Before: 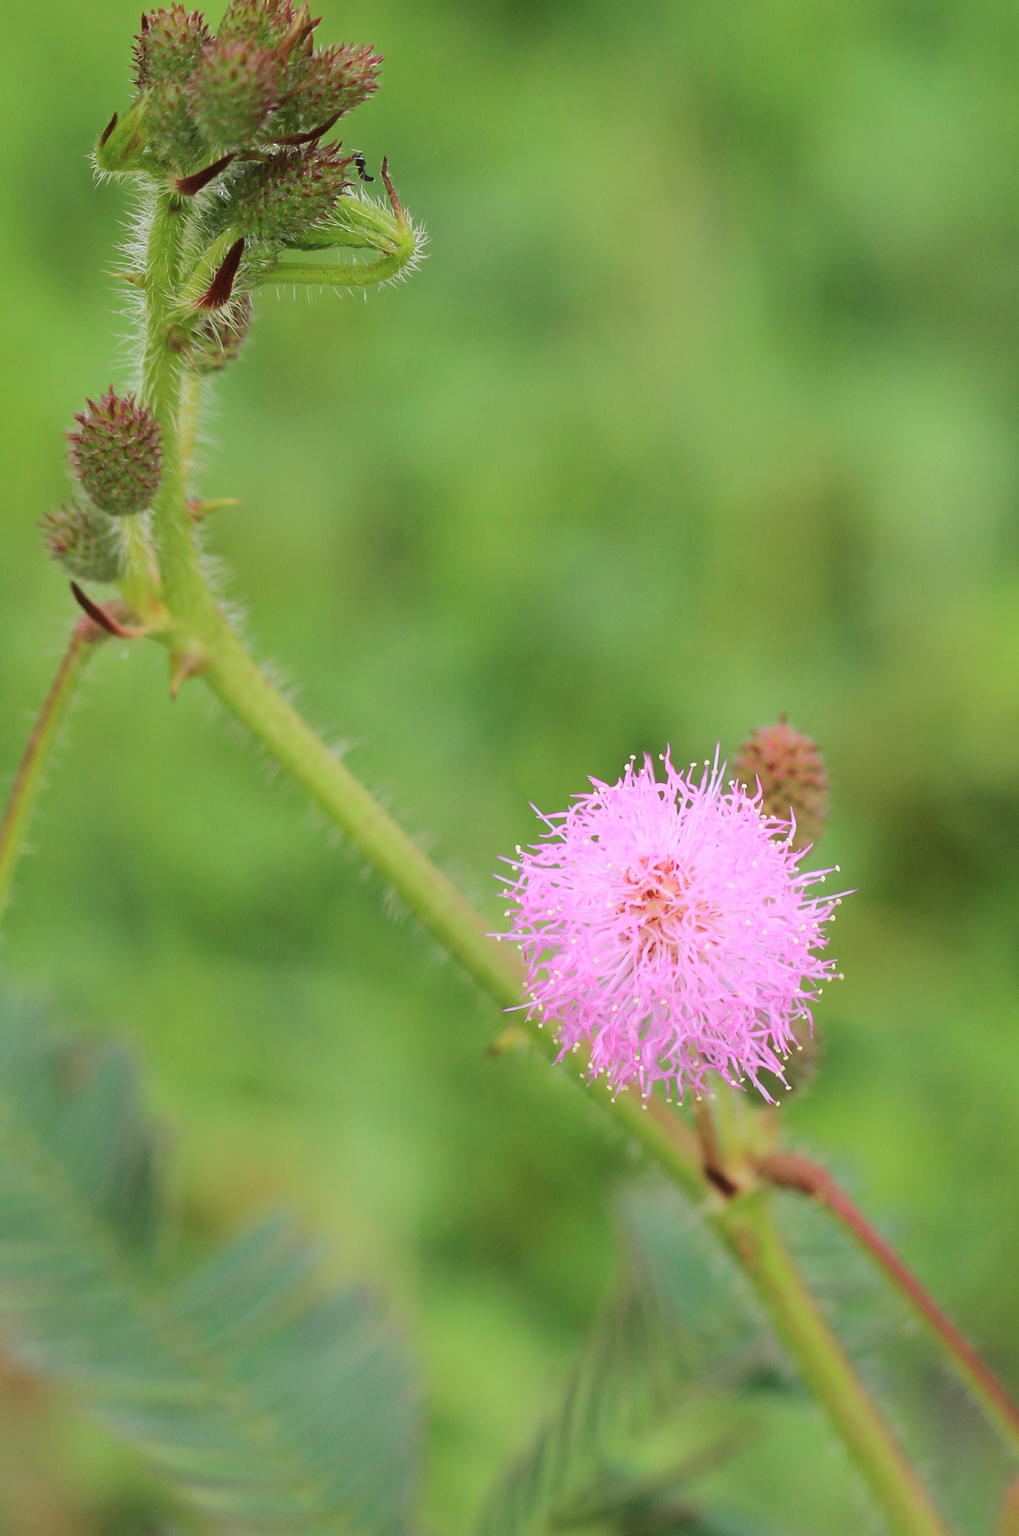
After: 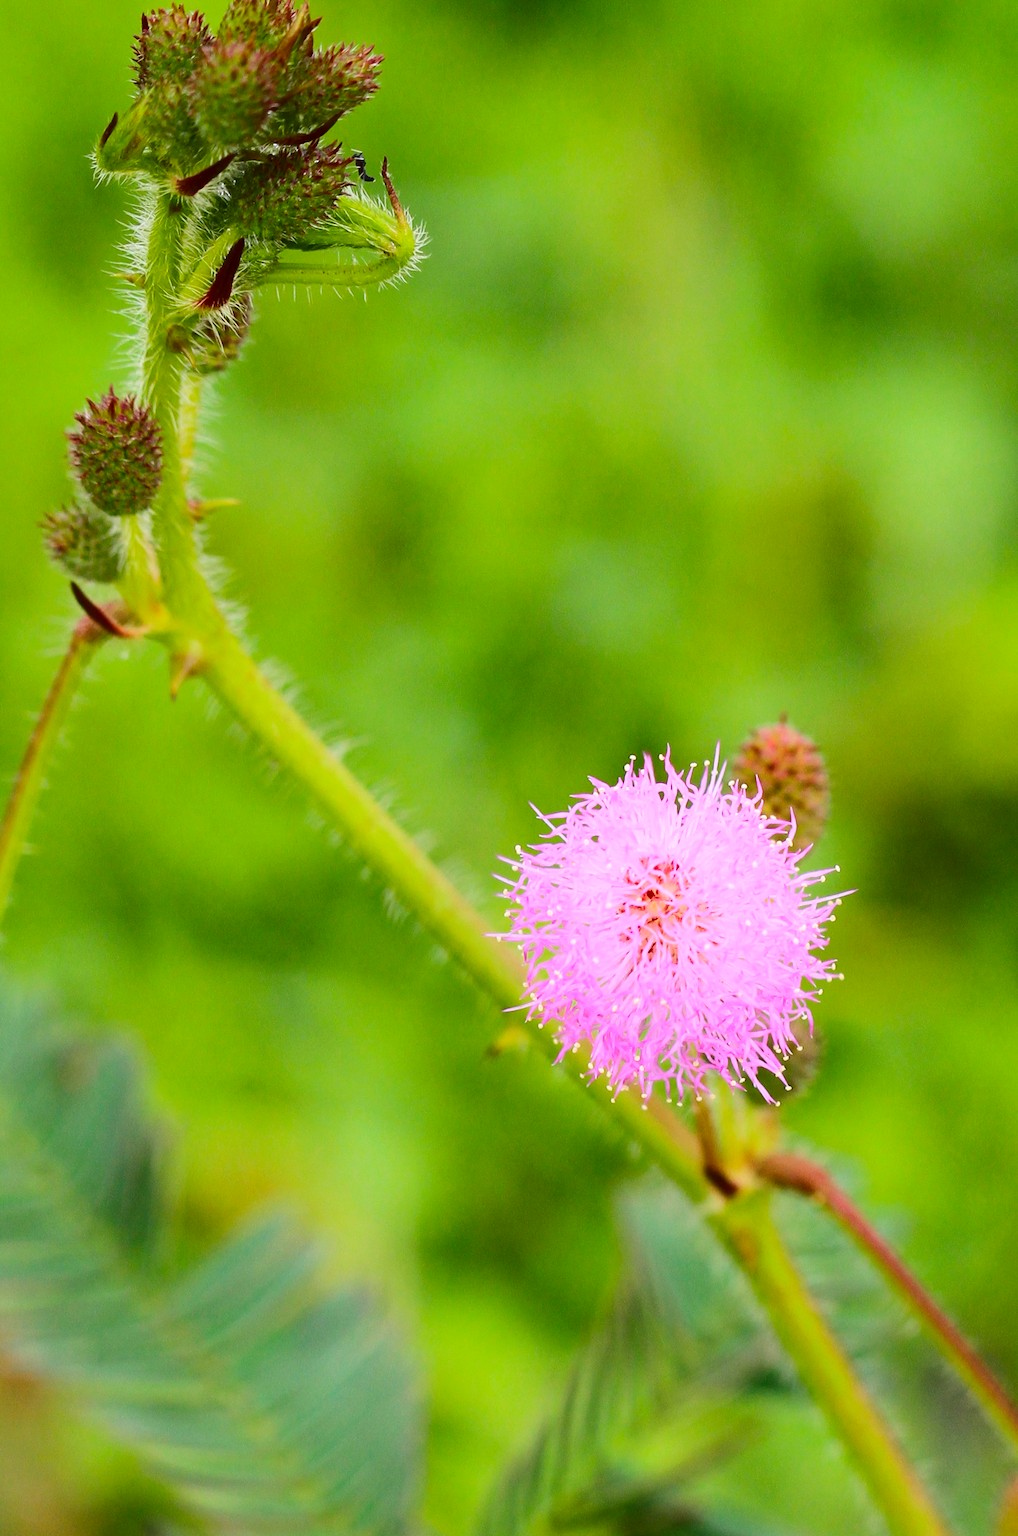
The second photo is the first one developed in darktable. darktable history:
contrast brightness saturation: contrast 0.28
color balance rgb: linear chroma grading › global chroma 15%, perceptual saturation grading › global saturation 30%
